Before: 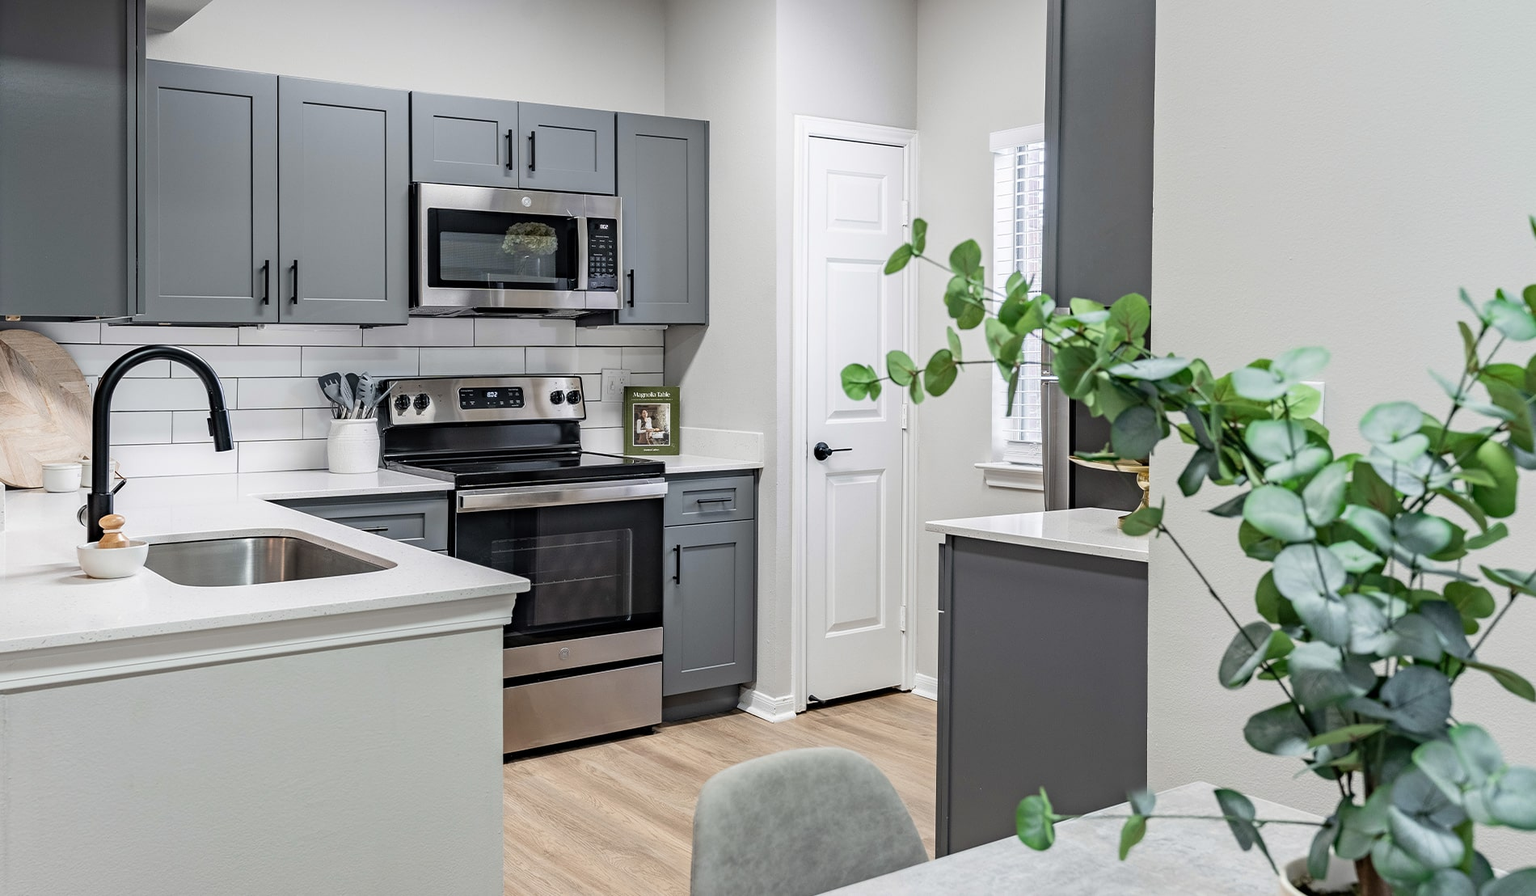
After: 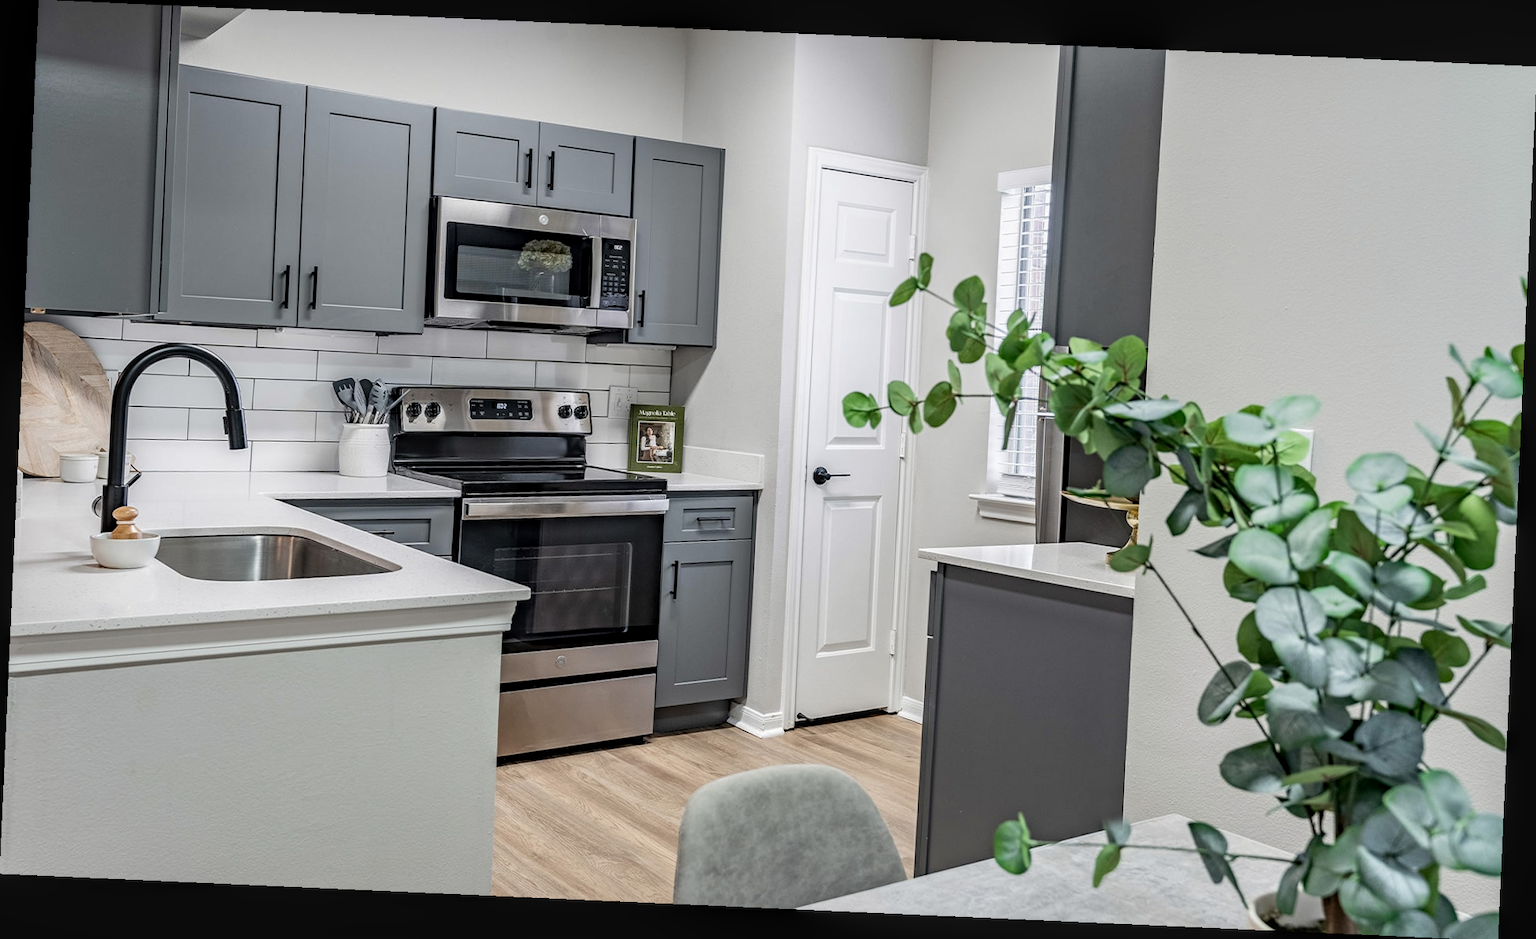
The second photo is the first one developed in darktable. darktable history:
crop and rotate: angle -2.56°
local contrast: on, module defaults
